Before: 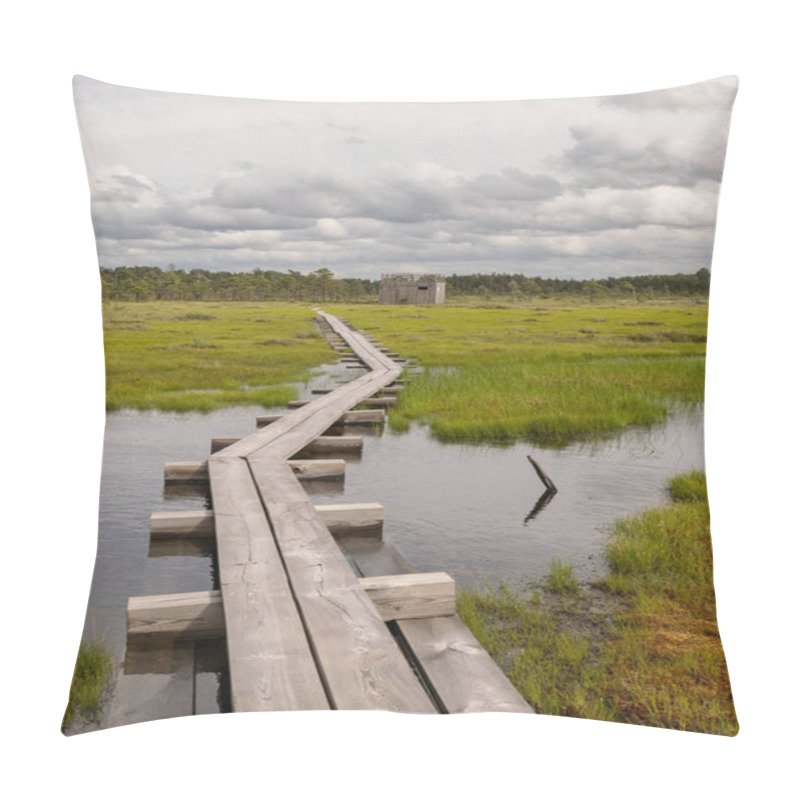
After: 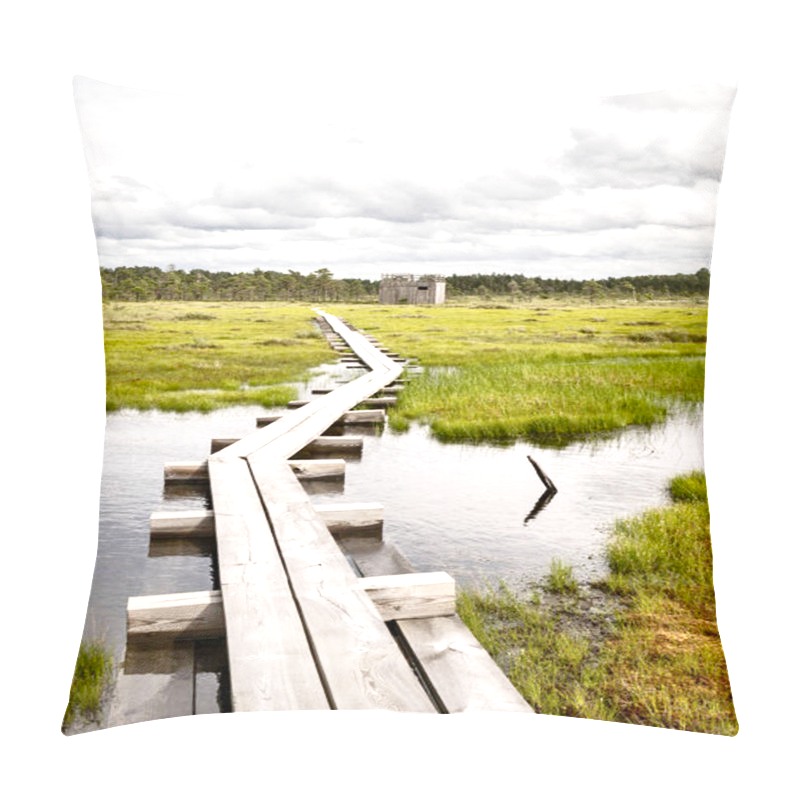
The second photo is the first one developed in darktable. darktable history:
local contrast: mode bilateral grid, contrast 70, coarseness 75, detail 180%, midtone range 0.2
tone equalizer: -8 EV -0.431 EV, -7 EV -0.369 EV, -6 EV -0.305 EV, -5 EV -0.258 EV, -3 EV 0.214 EV, -2 EV 0.342 EV, -1 EV 0.368 EV, +0 EV 0.418 EV, edges refinement/feathering 500, mask exposure compensation -1.57 EV, preserve details no
exposure: compensate highlight preservation false
base curve: curves: ch0 [(0, 0) (0.028, 0.03) (0.121, 0.232) (0.46, 0.748) (0.859, 0.968) (1, 1)], preserve colors none
